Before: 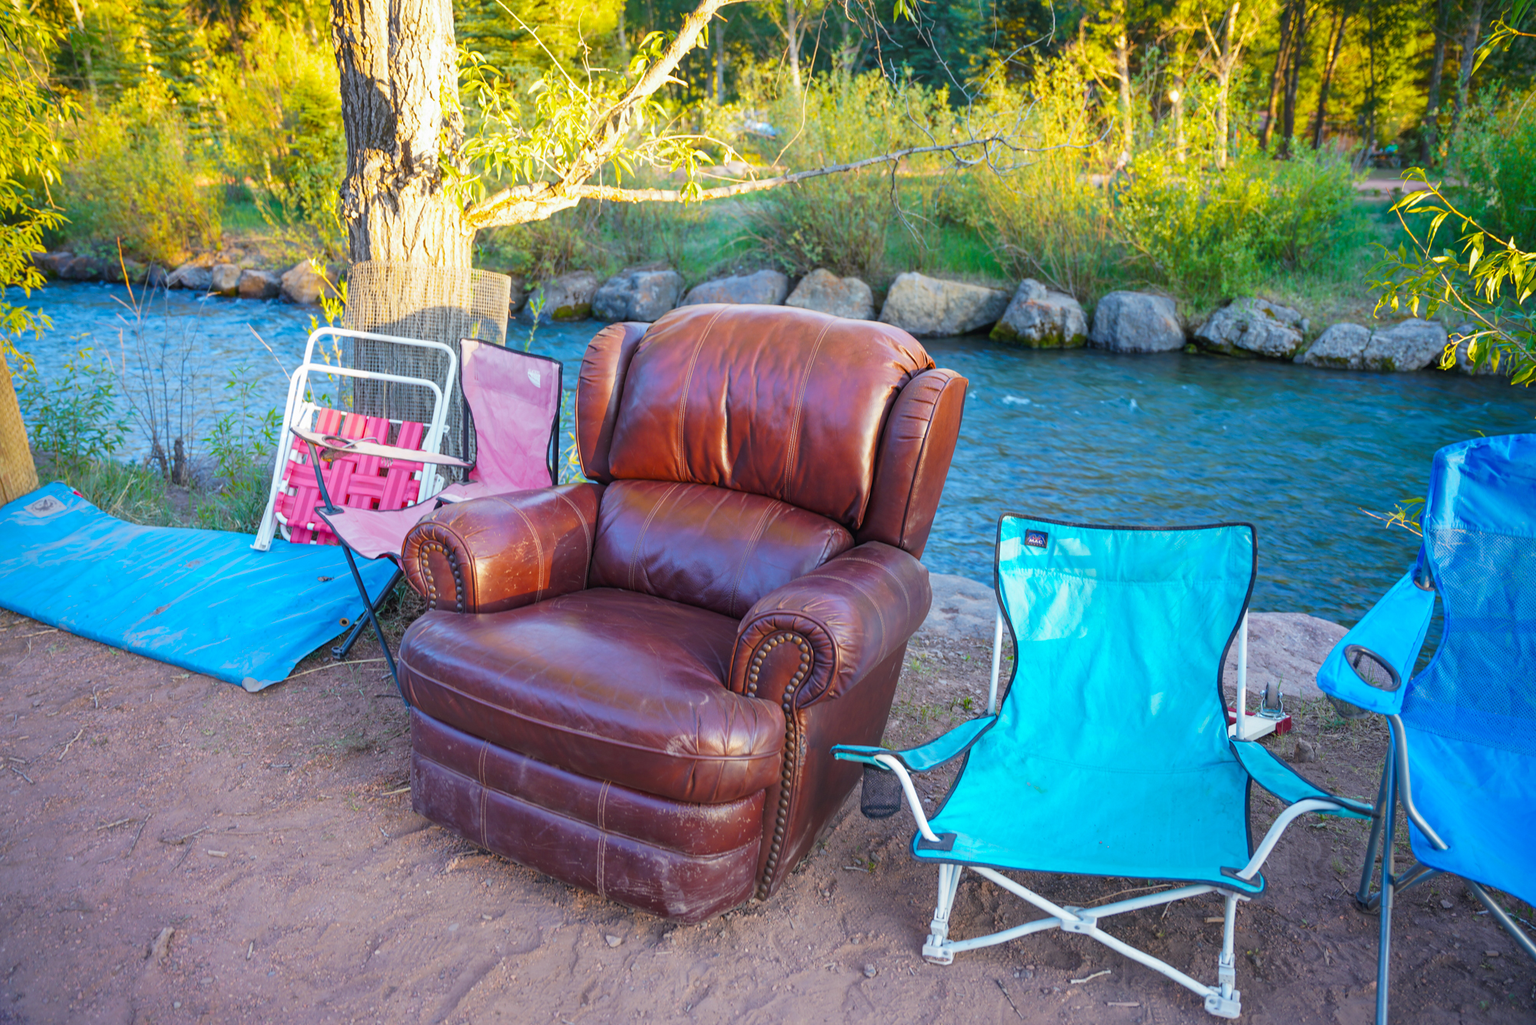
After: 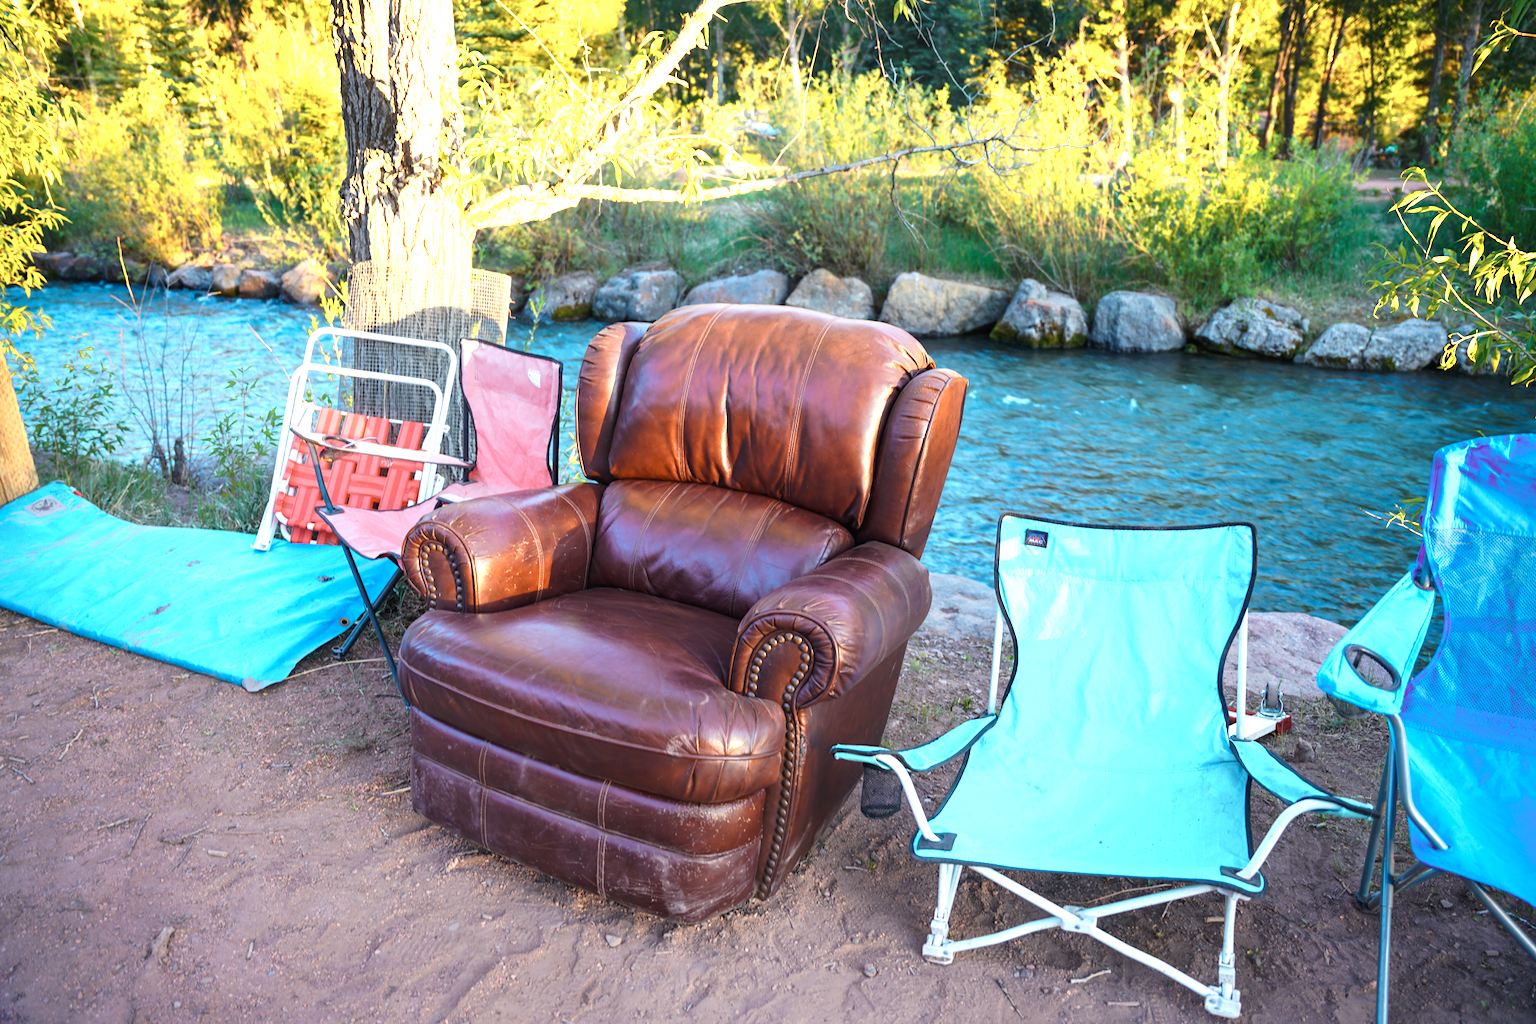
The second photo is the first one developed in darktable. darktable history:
white balance: emerald 1
tone equalizer: -8 EV -0.417 EV, -7 EV -0.389 EV, -6 EV -0.333 EV, -5 EV -0.222 EV, -3 EV 0.222 EV, -2 EV 0.333 EV, -1 EV 0.389 EV, +0 EV 0.417 EV, edges refinement/feathering 500, mask exposure compensation -1.57 EV, preserve details no
color zones: curves: ch0 [(0.018, 0.548) (0.197, 0.654) (0.425, 0.447) (0.605, 0.658) (0.732, 0.579)]; ch1 [(0.105, 0.531) (0.224, 0.531) (0.386, 0.39) (0.618, 0.456) (0.732, 0.456) (0.956, 0.421)]; ch2 [(0.039, 0.583) (0.215, 0.465) (0.399, 0.544) (0.465, 0.548) (0.614, 0.447) (0.724, 0.43) (0.882, 0.623) (0.956, 0.632)]
